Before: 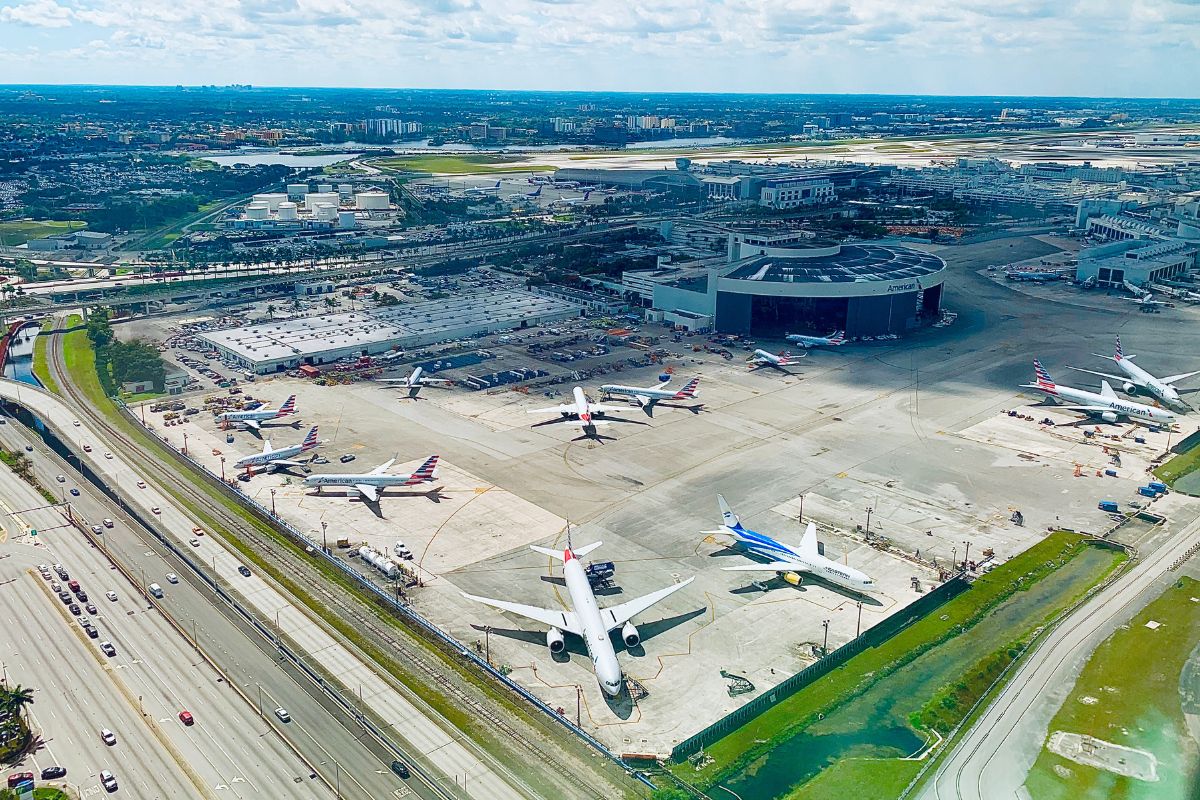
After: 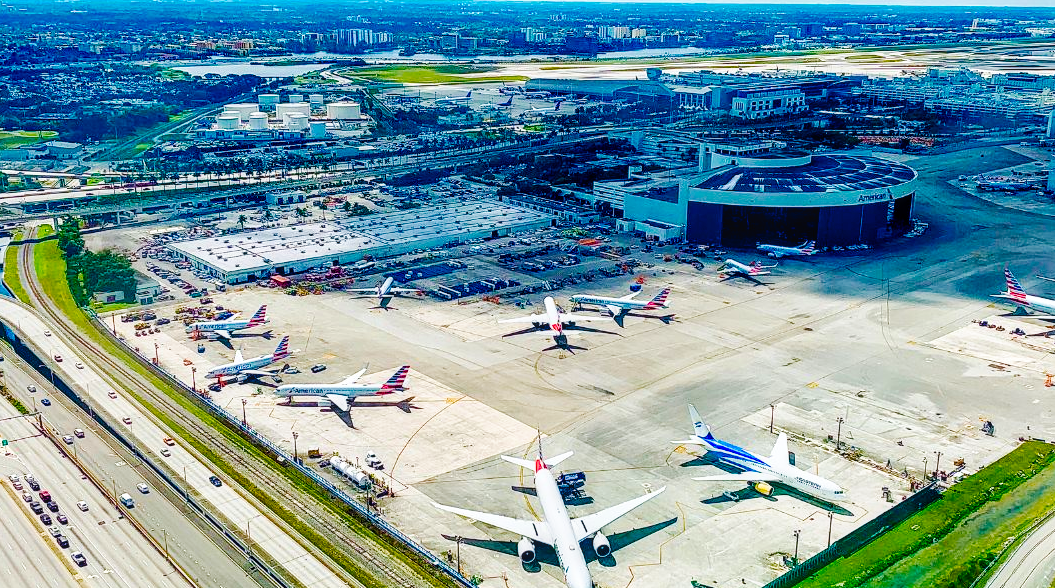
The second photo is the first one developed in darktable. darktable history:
local contrast: on, module defaults
tone curve: curves: ch0 [(0, 0) (0.003, 0) (0.011, 0.001) (0.025, 0.003) (0.044, 0.005) (0.069, 0.011) (0.1, 0.021) (0.136, 0.035) (0.177, 0.079) (0.224, 0.134) (0.277, 0.219) (0.335, 0.315) (0.399, 0.42) (0.468, 0.529) (0.543, 0.636) (0.623, 0.727) (0.709, 0.805) (0.801, 0.88) (0.898, 0.957) (1, 1)], preserve colors none
crop and rotate: left 2.425%, top 11.305%, right 9.6%, bottom 15.08%
velvia: on, module defaults
color balance rgb: perceptual saturation grading › global saturation 35%, perceptual saturation grading › highlights -25%, perceptual saturation grading › shadows 50%
